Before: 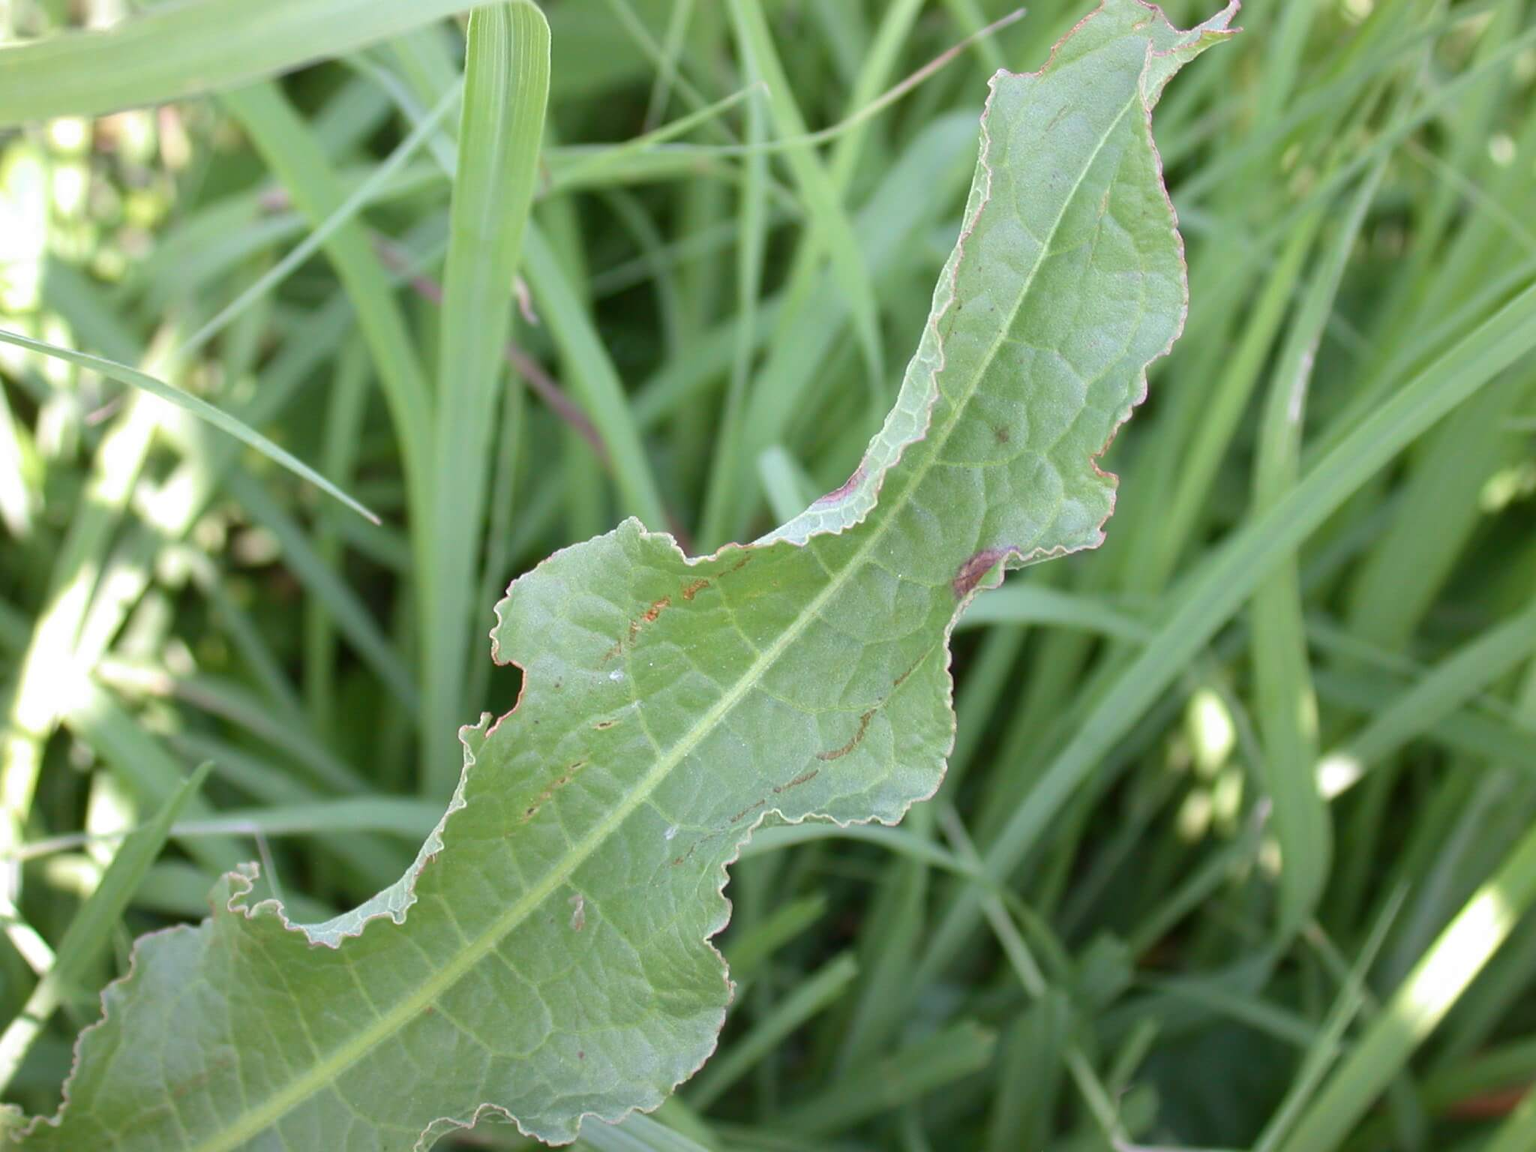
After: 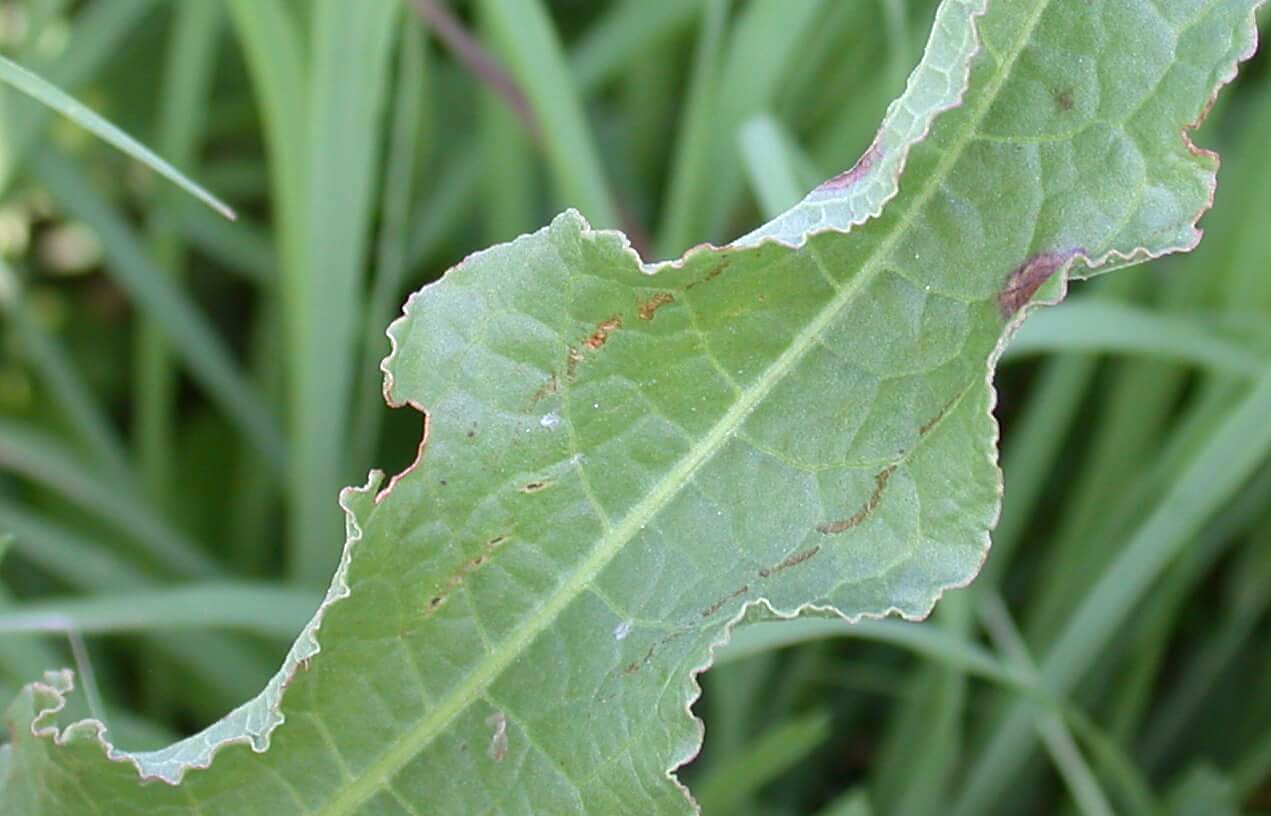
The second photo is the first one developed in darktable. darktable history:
sharpen: on, module defaults
crop: left 13.312%, top 31.28%, right 24.627%, bottom 15.582%
white balance: red 0.983, blue 1.036
color balance: mode lift, gamma, gain (sRGB)
